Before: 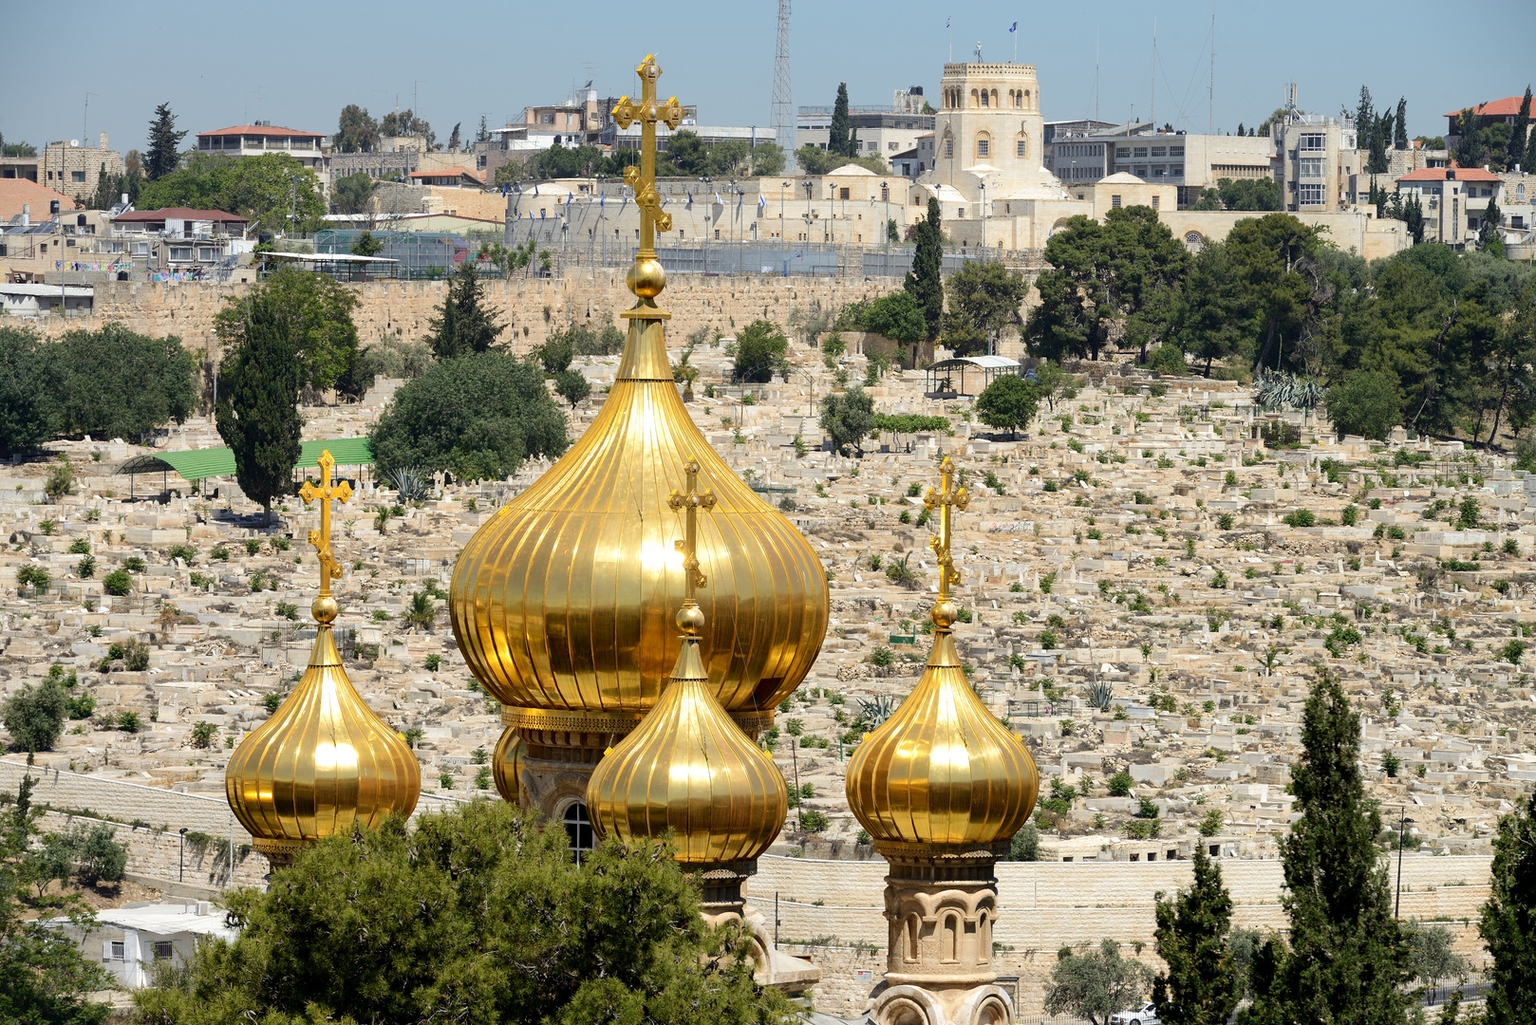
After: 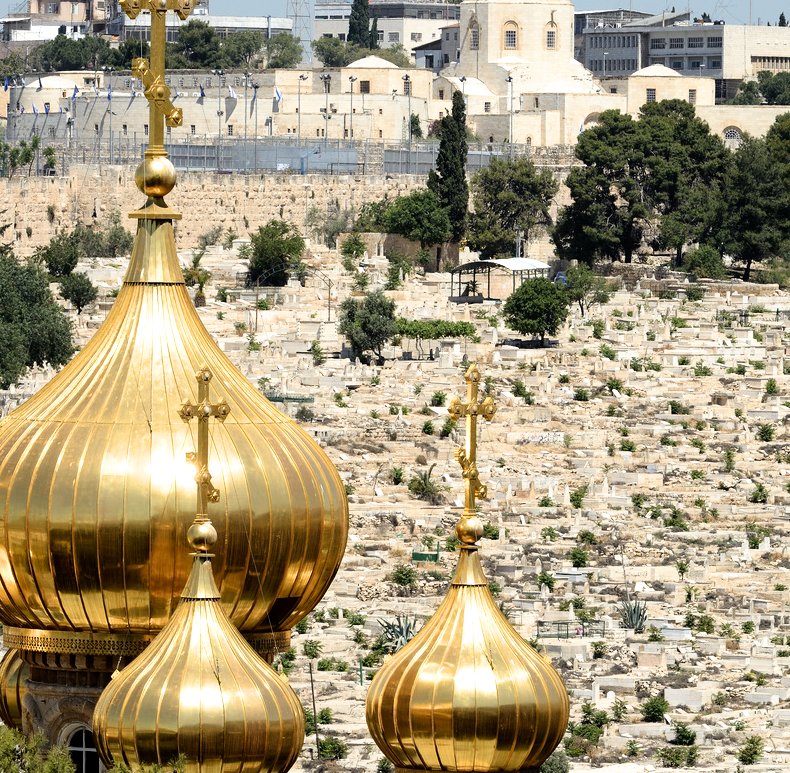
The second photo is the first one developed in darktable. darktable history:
crop: left 32.458%, top 10.921%, right 18.661%, bottom 17.473%
filmic rgb: black relative exposure -8.01 EV, white relative exposure 2.36 EV, hardness 6.62
